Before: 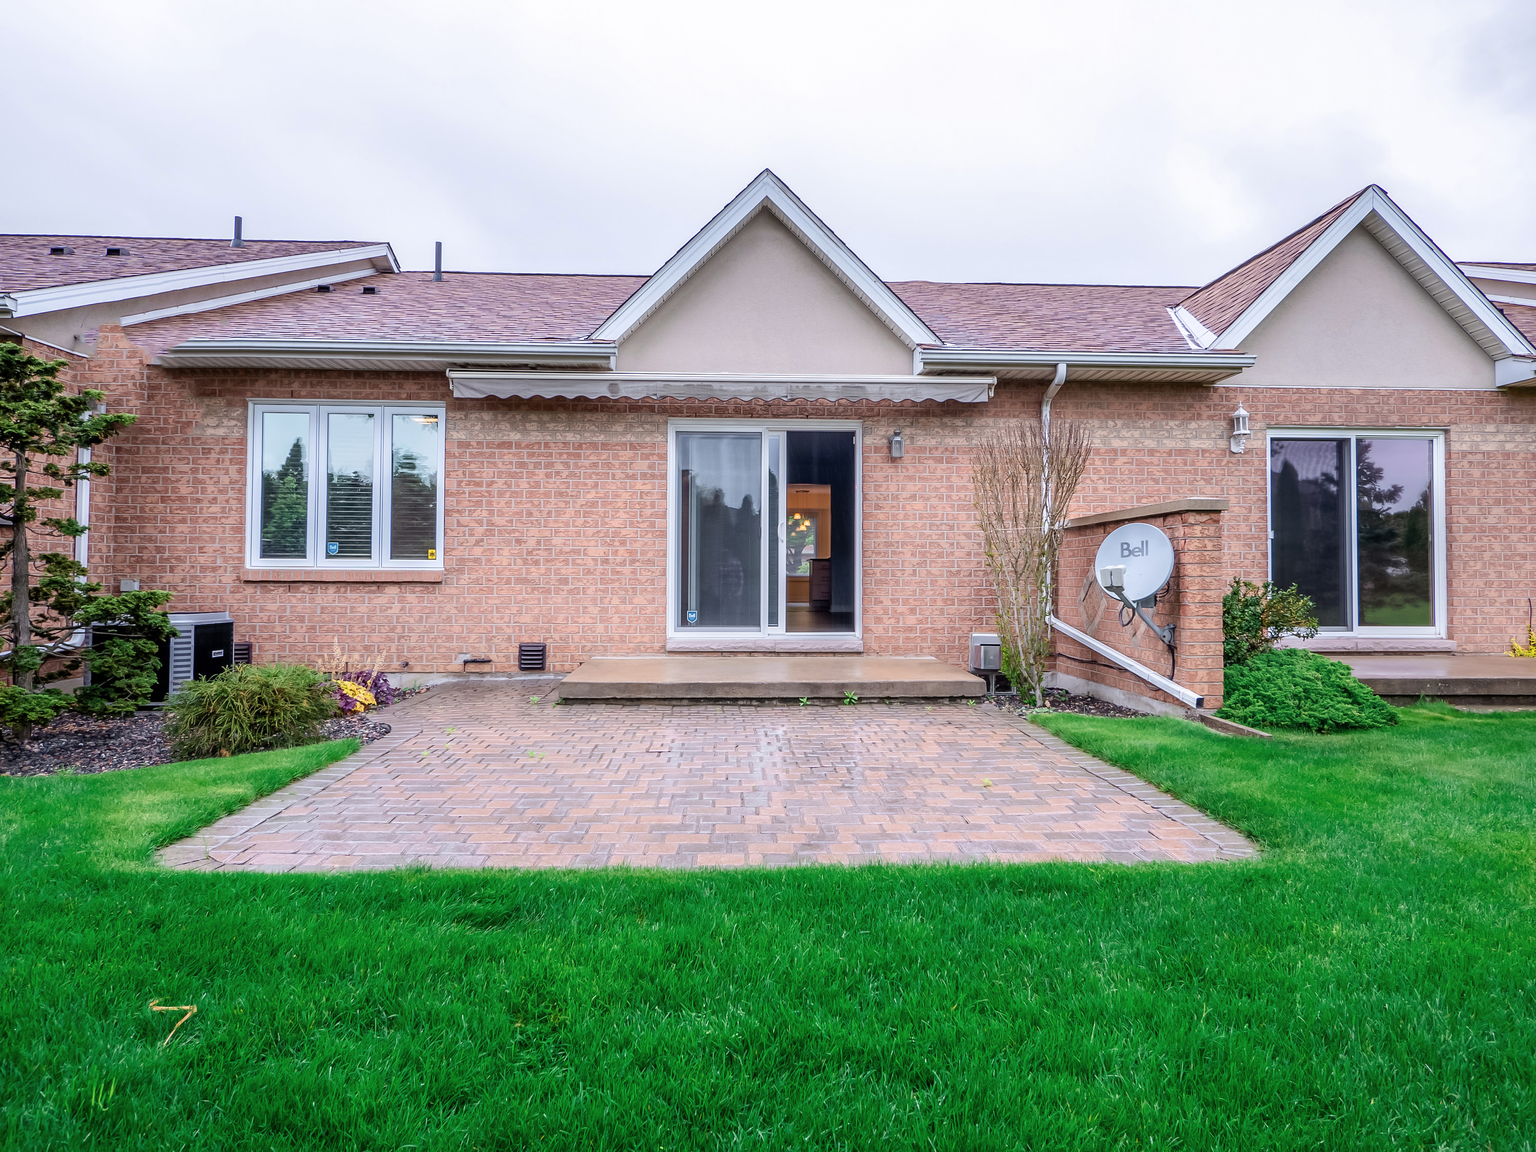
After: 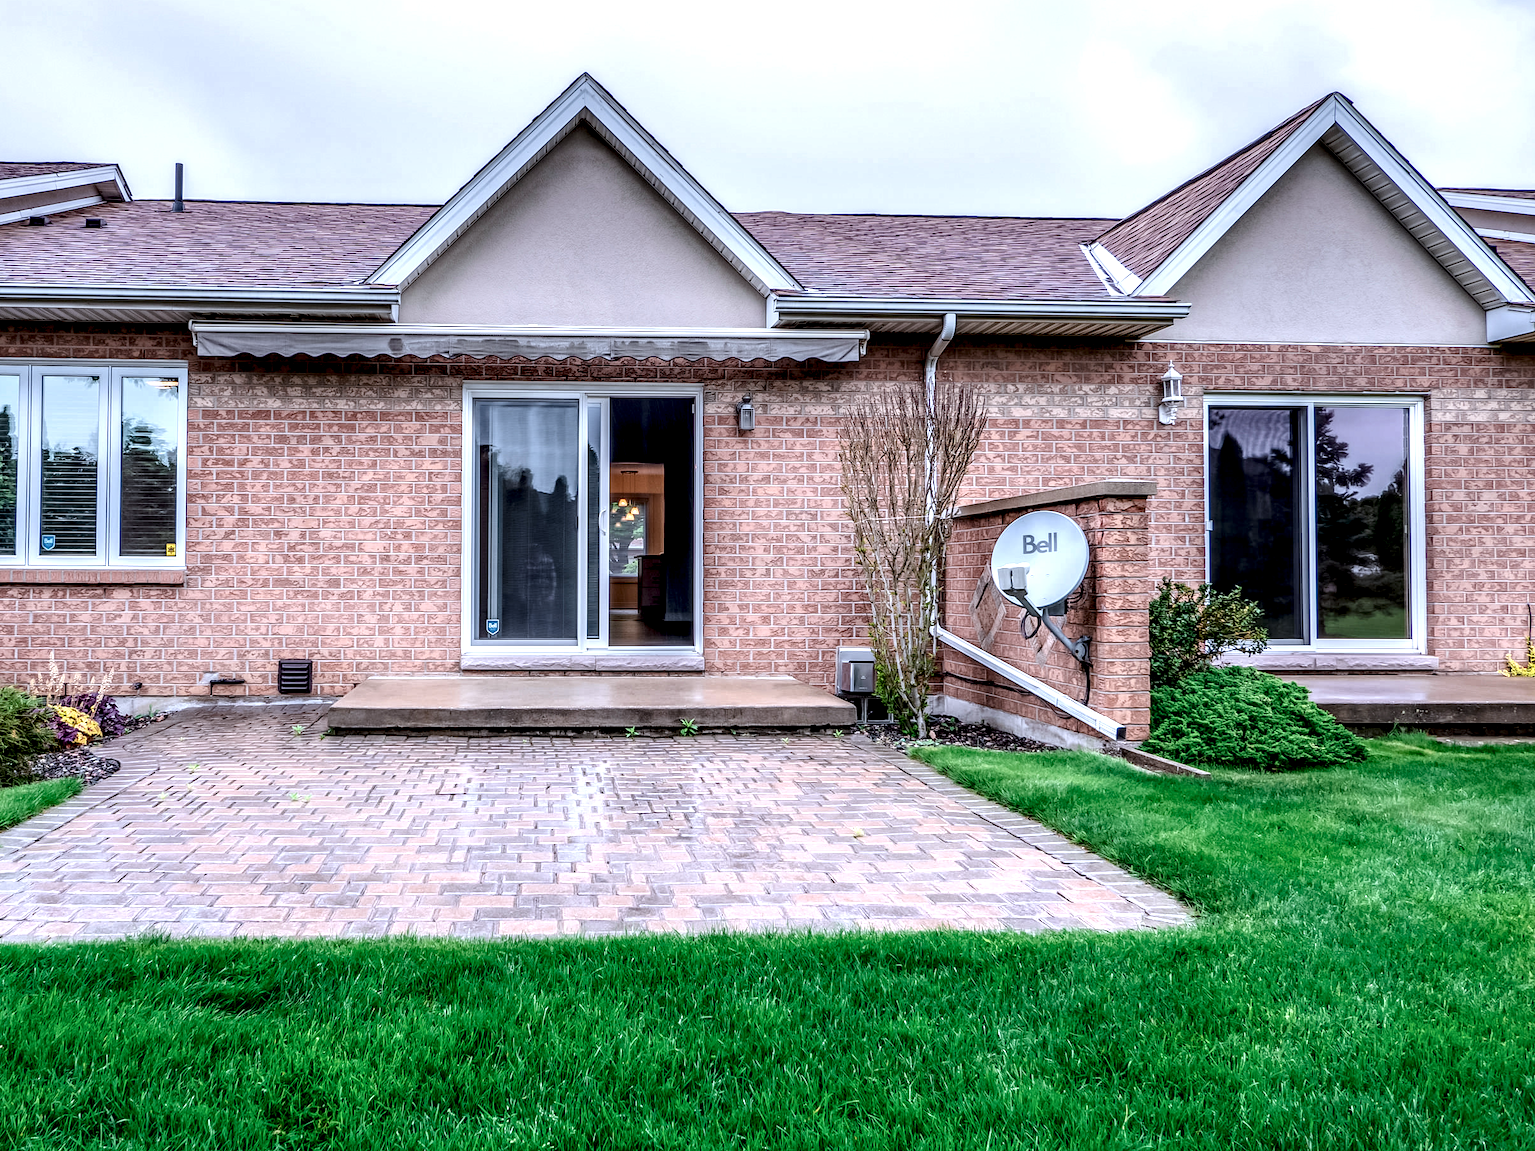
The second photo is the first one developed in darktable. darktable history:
color correction: highlights a* -0.772, highlights b* -8.92
local contrast: detail 203%
crop: left 19.159%, top 9.58%, bottom 9.58%
